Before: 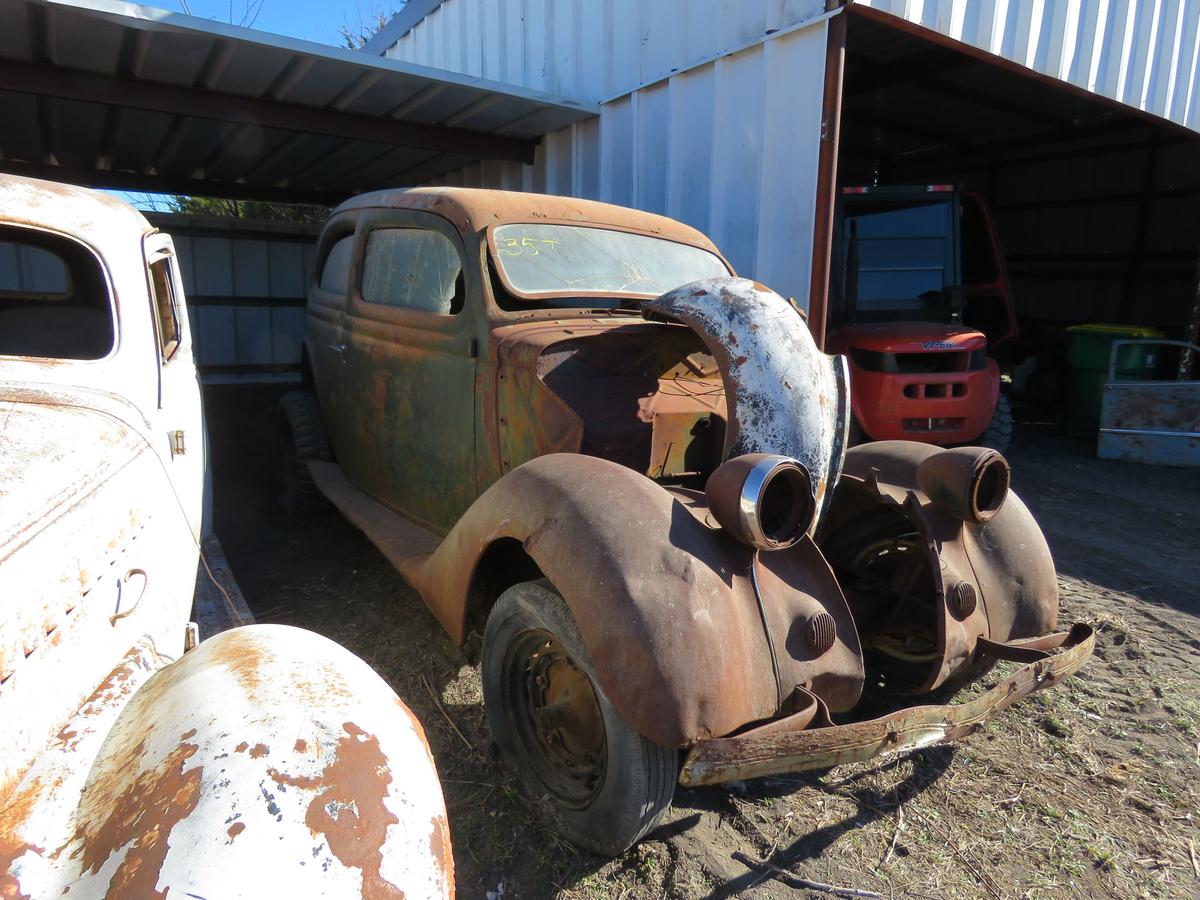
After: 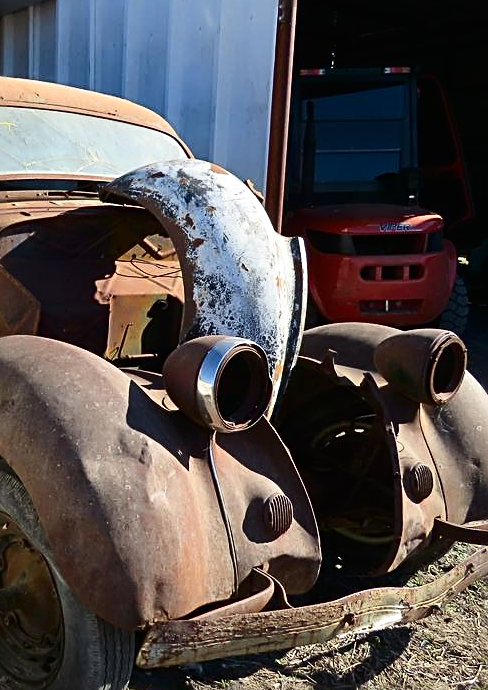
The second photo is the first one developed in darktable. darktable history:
sharpen: radius 2.533, amount 0.626
crop: left 45.323%, top 13.179%, right 13.997%, bottom 10.073%
tone curve: curves: ch0 [(0, 0) (0.003, 0.008) (0.011, 0.008) (0.025, 0.011) (0.044, 0.017) (0.069, 0.029) (0.1, 0.045) (0.136, 0.067) (0.177, 0.103) (0.224, 0.151) (0.277, 0.21) (0.335, 0.285) (0.399, 0.37) (0.468, 0.462) (0.543, 0.568) (0.623, 0.679) (0.709, 0.79) (0.801, 0.876) (0.898, 0.936) (1, 1)], color space Lab, independent channels, preserve colors none
